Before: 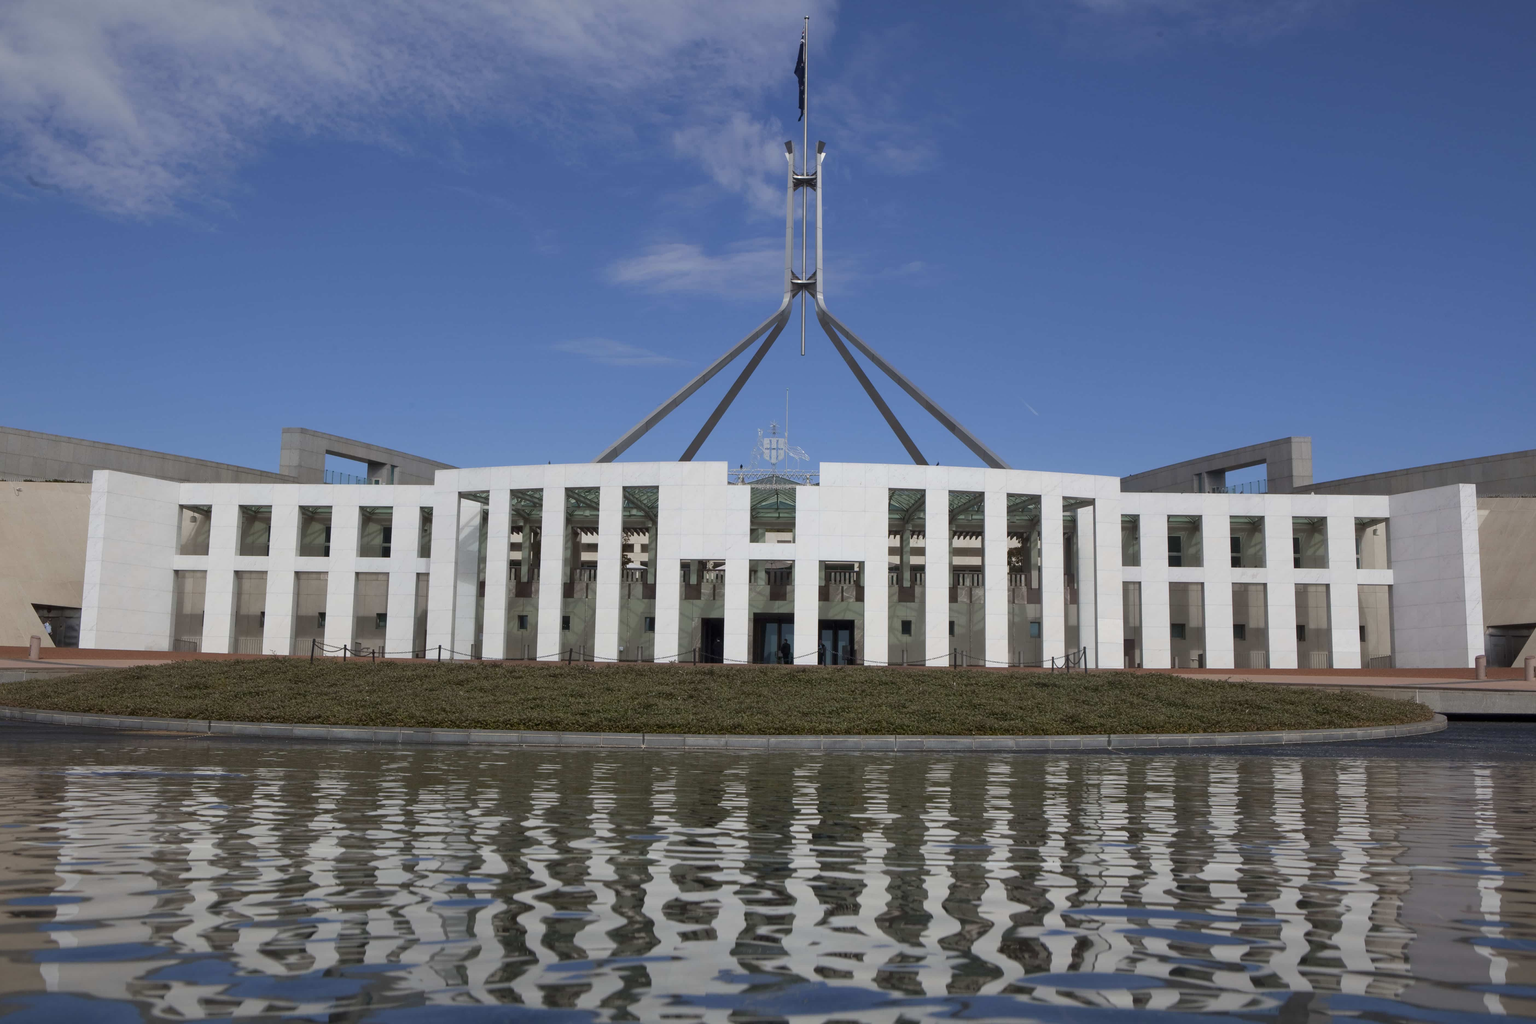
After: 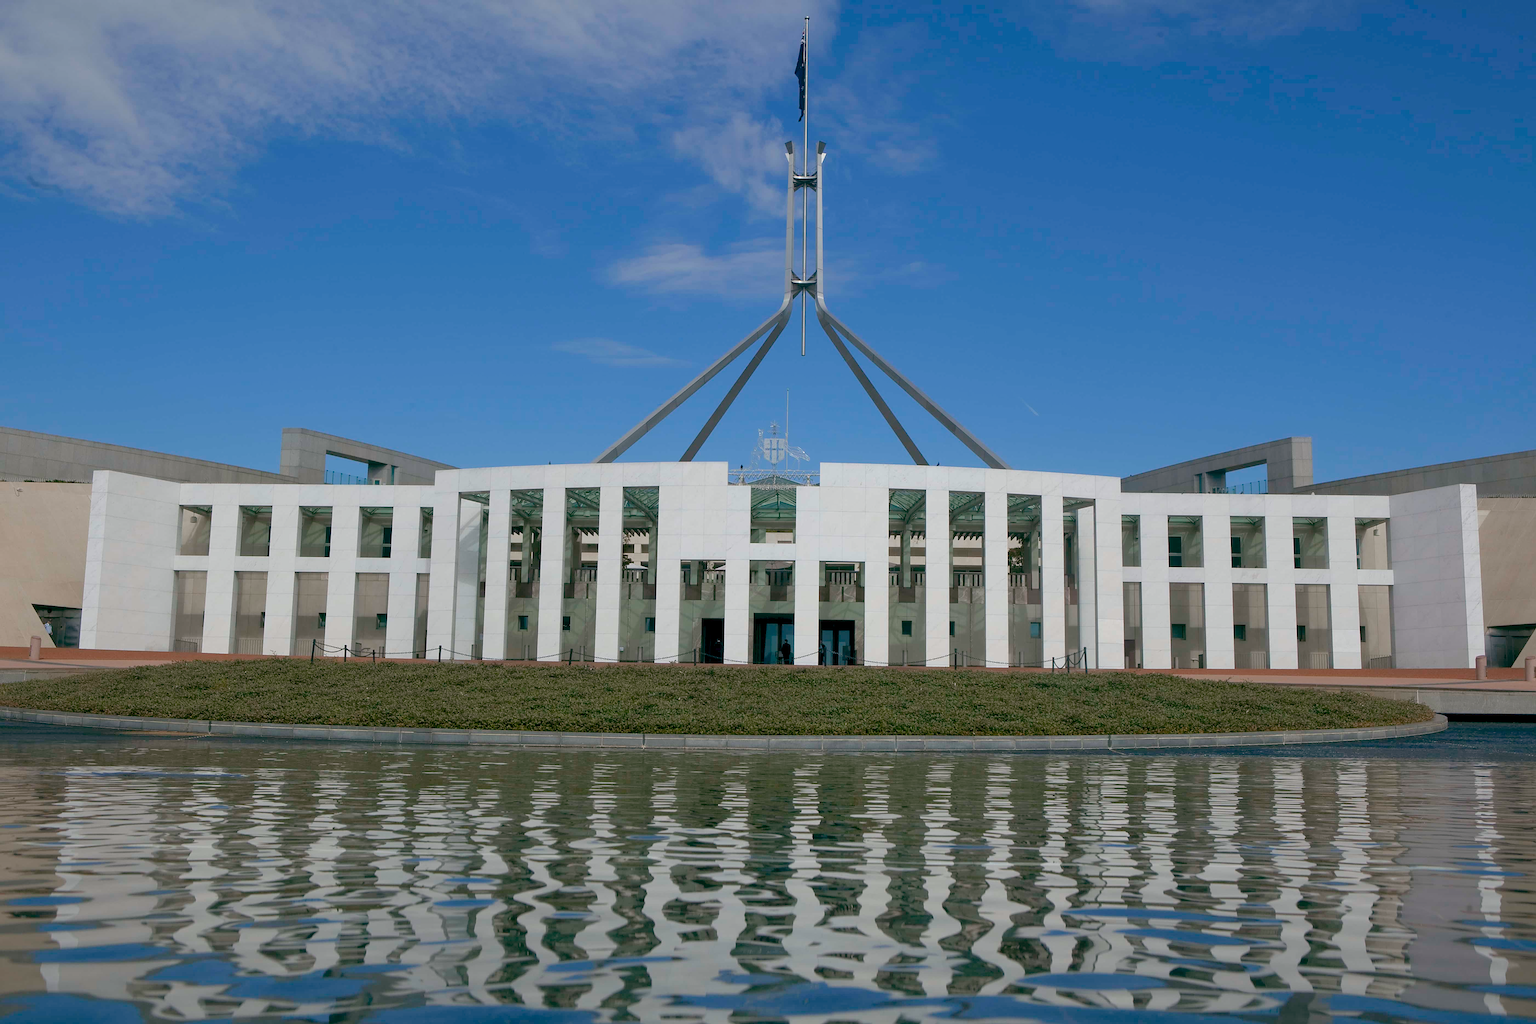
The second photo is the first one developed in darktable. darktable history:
sharpen: on, module defaults
color balance rgb: global offset › luminance -0.35%, global offset › chroma 0.115%, global offset › hue 164.7°, linear chroma grading › global chroma 0.92%, perceptual saturation grading › global saturation 0.799%, saturation formula JzAzBz (2021)
tone curve: curves: ch0 [(0, 0) (0.045, 0.074) (0.883, 0.858) (1, 1)]; ch1 [(0, 0) (0.149, 0.074) (0.379, 0.327) (0.427, 0.401) (0.489, 0.479) (0.505, 0.515) (0.537, 0.573) (0.563, 0.599) (1, 1)]; ch2 [(0, 0) (0.307, 0.298) (0.388, 0.375) (0.443, 0.456) (0.485, 0.492) (1, 1)], color space Lab, linked channels
